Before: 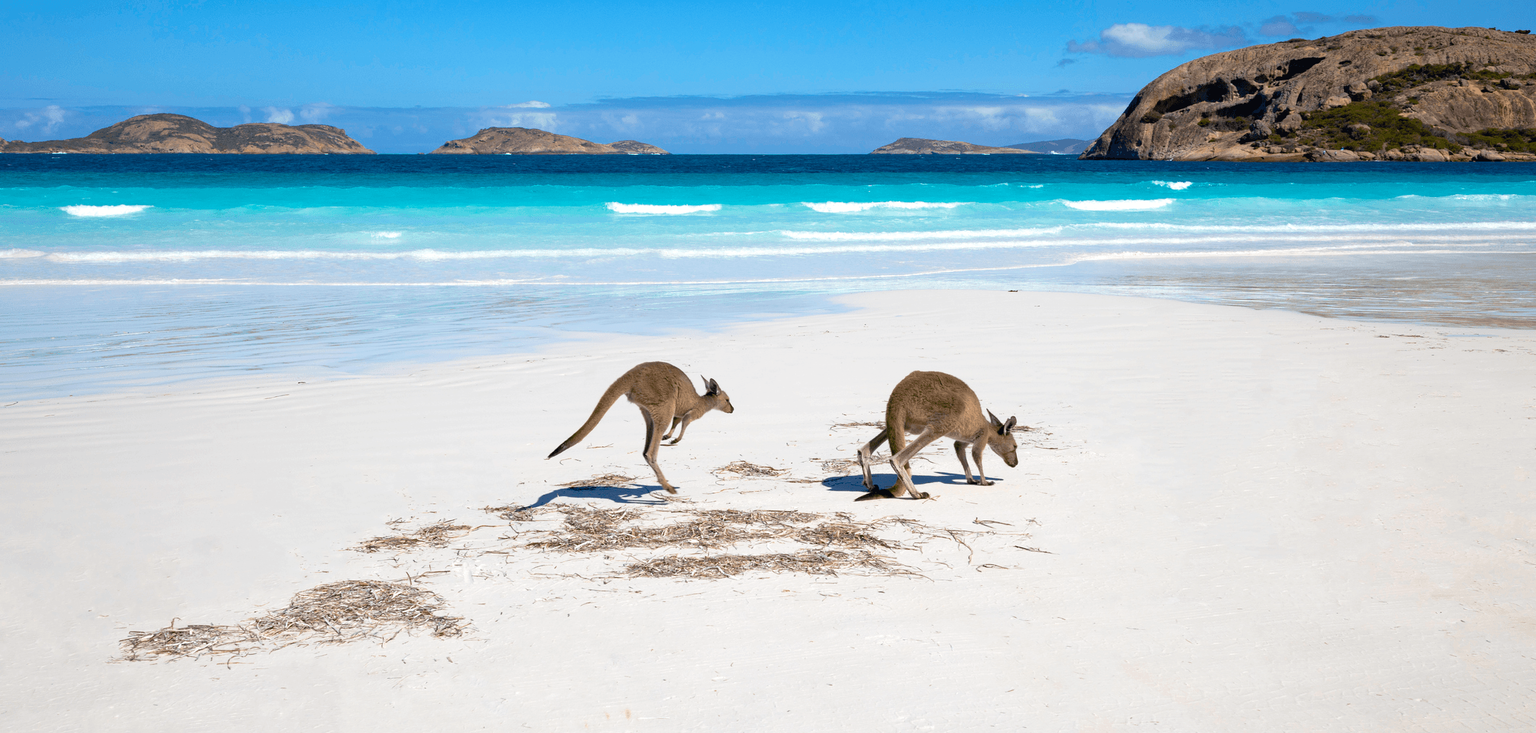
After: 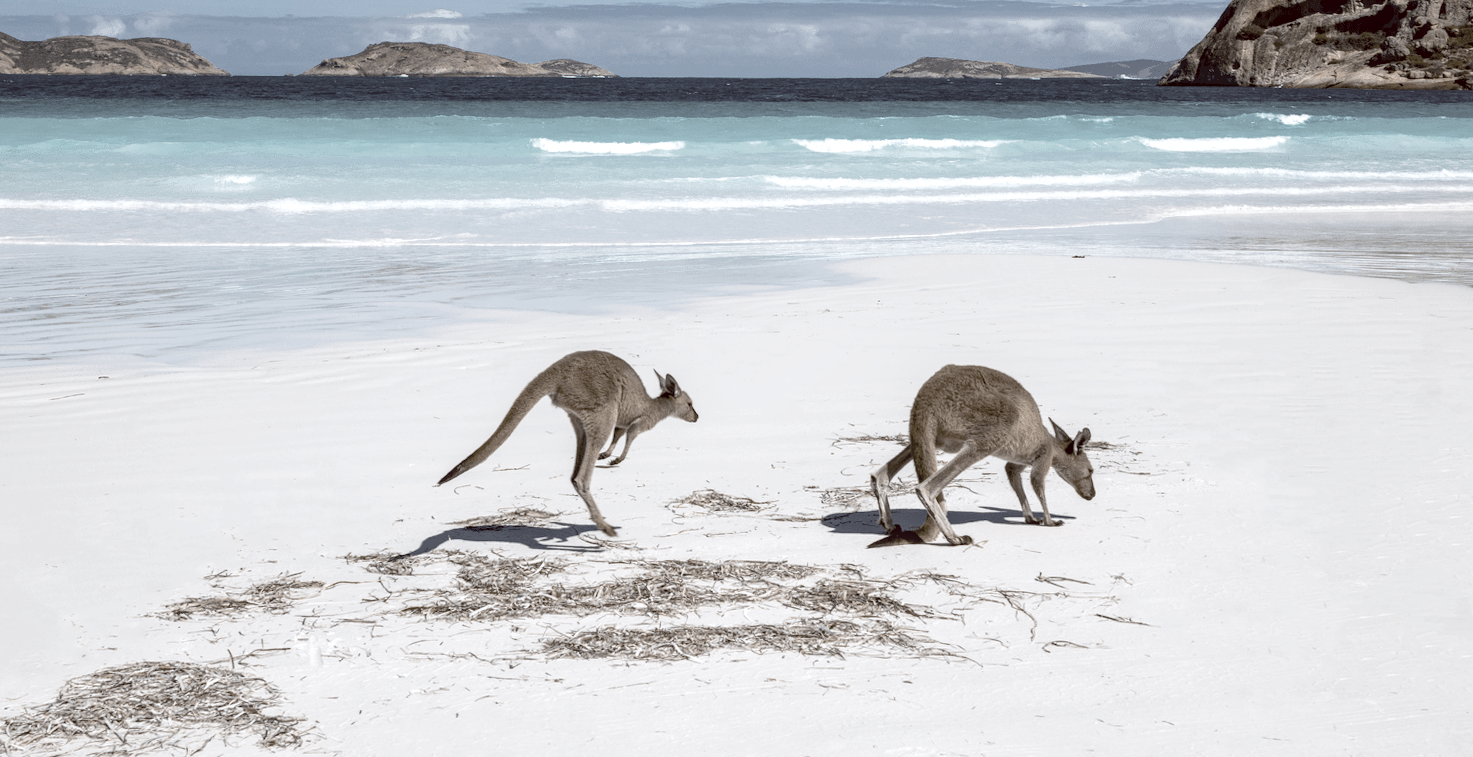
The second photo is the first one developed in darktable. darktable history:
color balance: lift [1, 1.011, 0.999, 0.989], gamma [1.109, 1.045, 1.039, 0.955], gain [0.917, 0.936, 0.952, 1.064], contrast 2.32%, contrast fulcrum 19%, output saturation 101%
rotate and perspective: rotation 0.215°, lens shift (vertical) -0.139, crop left 0.069, crop right 0.939, crop top 0.002, crop bottom 0.996
color correction: saturation 0.5
contrast brightness saturation: contrast 0.1, saturation -0.36
crop and rotate: left 11.831%, top 11.346%, right 13.429%, bottom 13.899%
local contrast: on, module defaults
